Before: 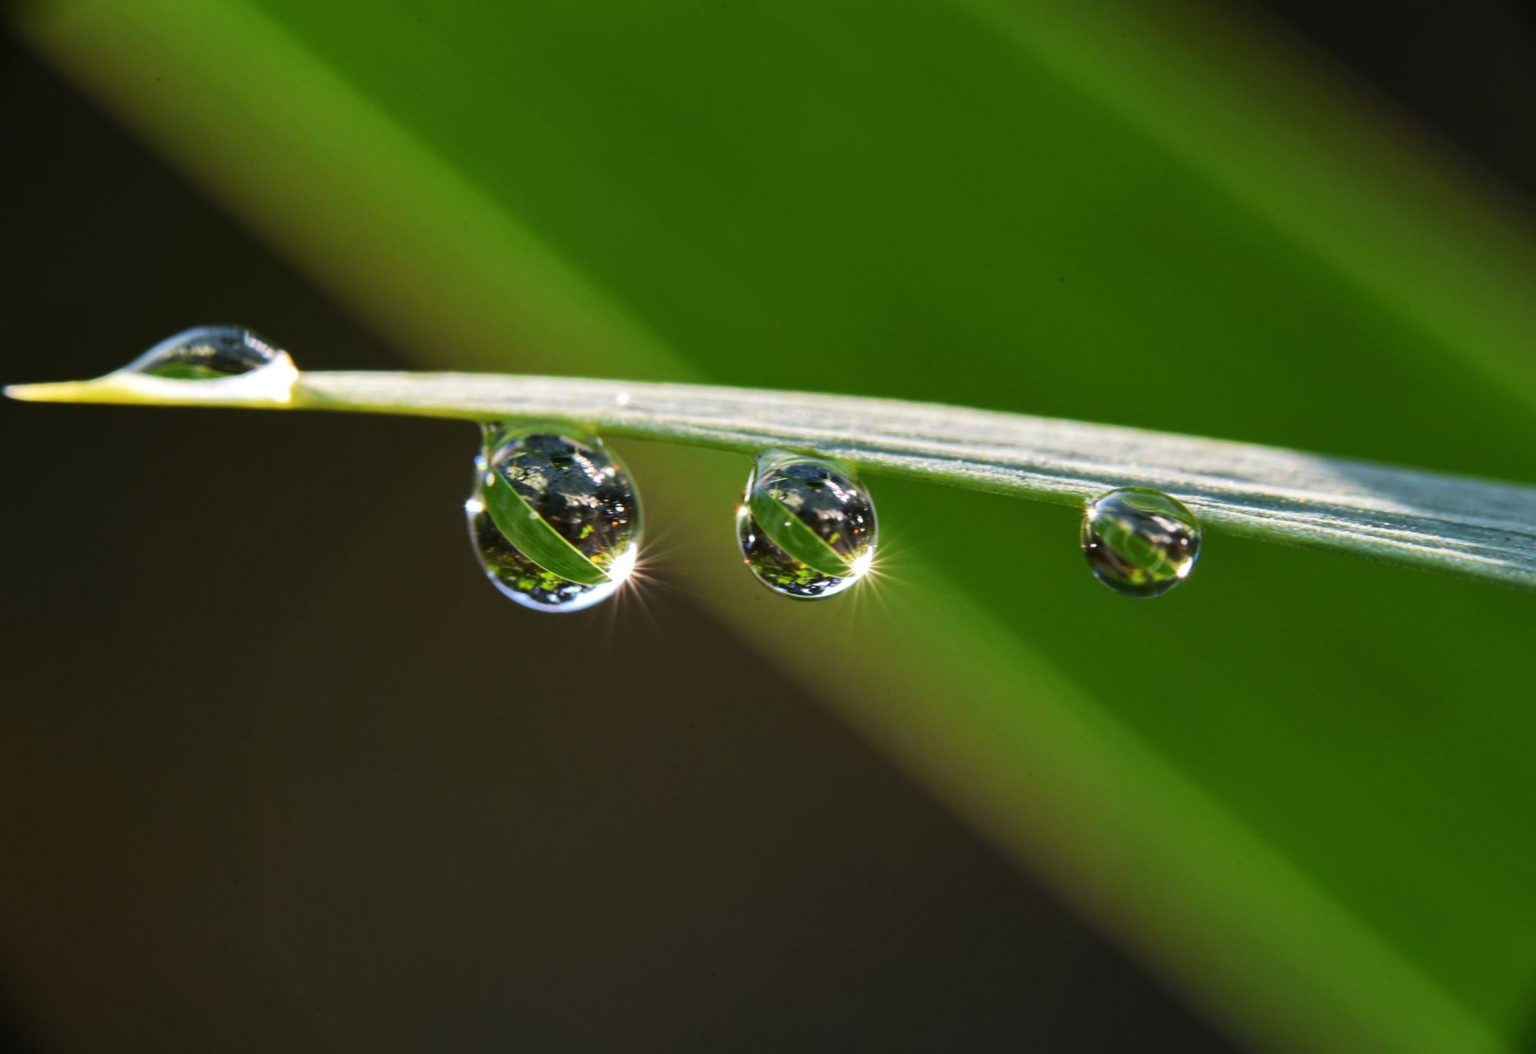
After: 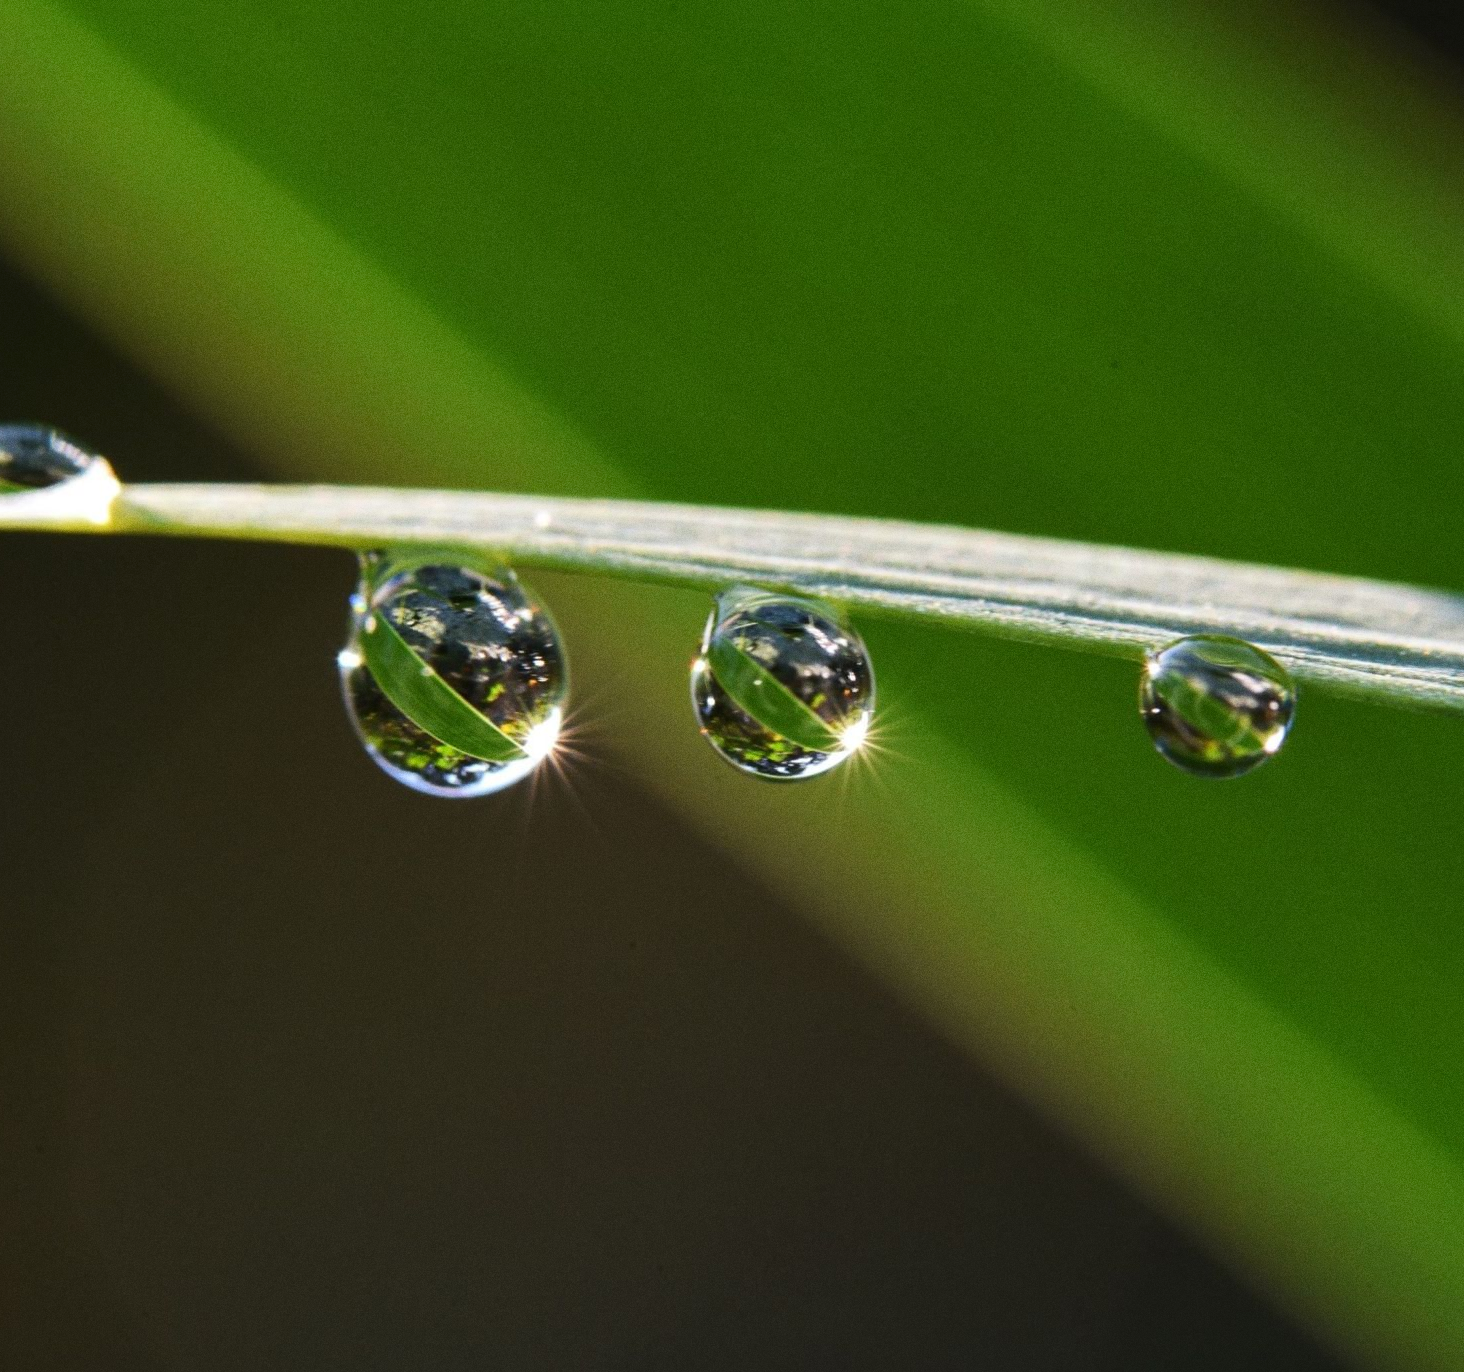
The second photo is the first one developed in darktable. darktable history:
grain: coarseness 0.47 ISO
crop: left 13.443%, right 13.31%
